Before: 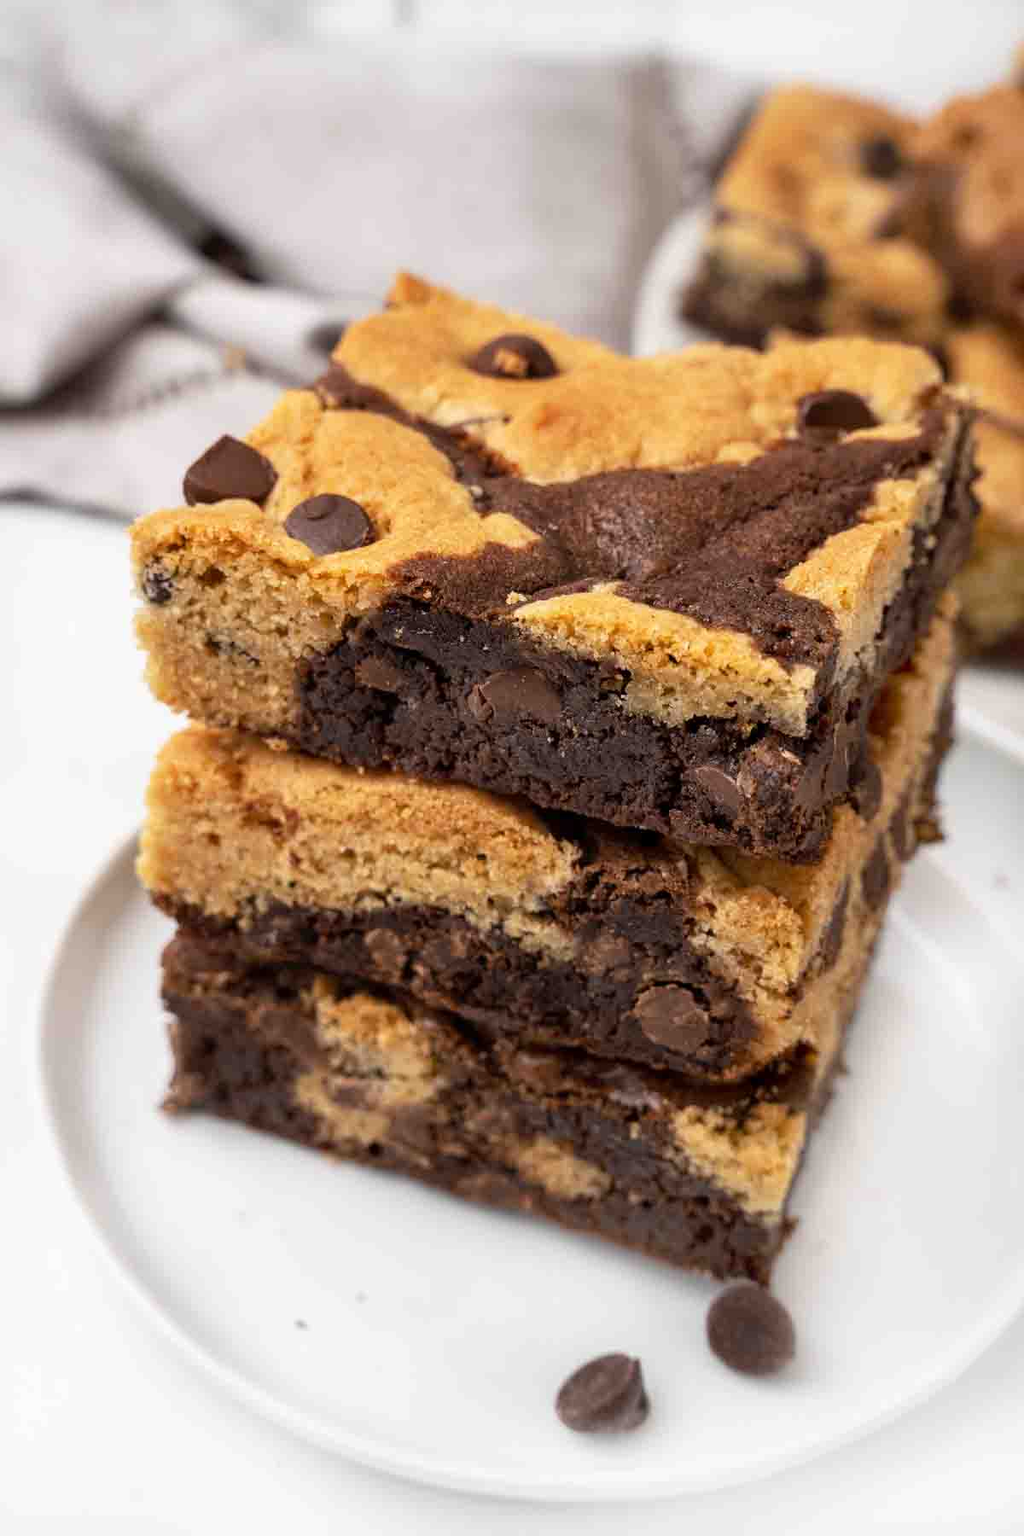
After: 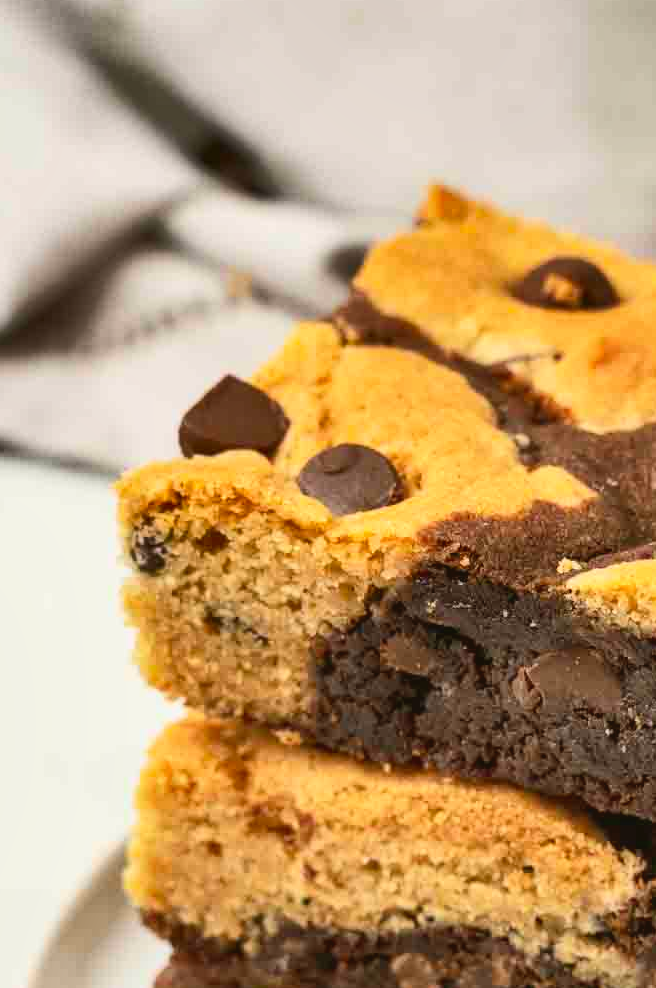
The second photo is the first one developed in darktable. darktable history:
contrast brightness saturation: contrast 0.2, brightness 0.16, saturation 0.22
crop and rotate: left 3.047%, top 7.509%, right 42.236%, bottom 37.598%
shadows and highlights: low approximation 0.01, soften with gaussian
color balance: mode lift, gamma, gain (sRGB), lift [1.04, 1, 1, 0.97], gamma [1.01, 1, 1, 0.97], gain [0.96, 1, 1, 0.97]
